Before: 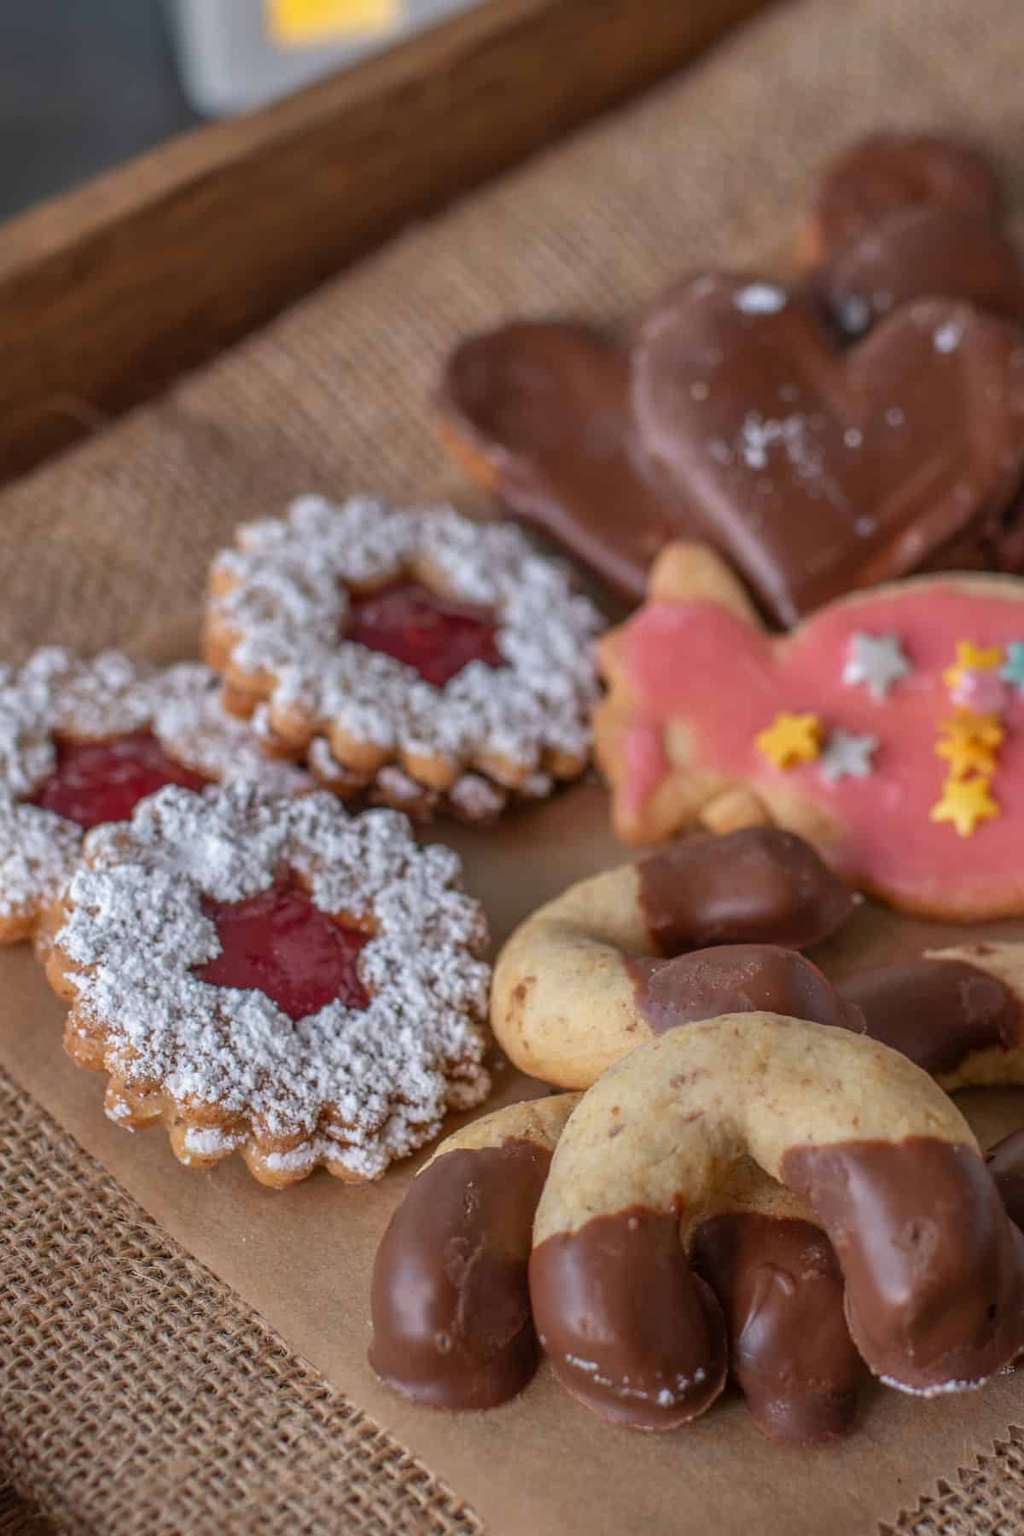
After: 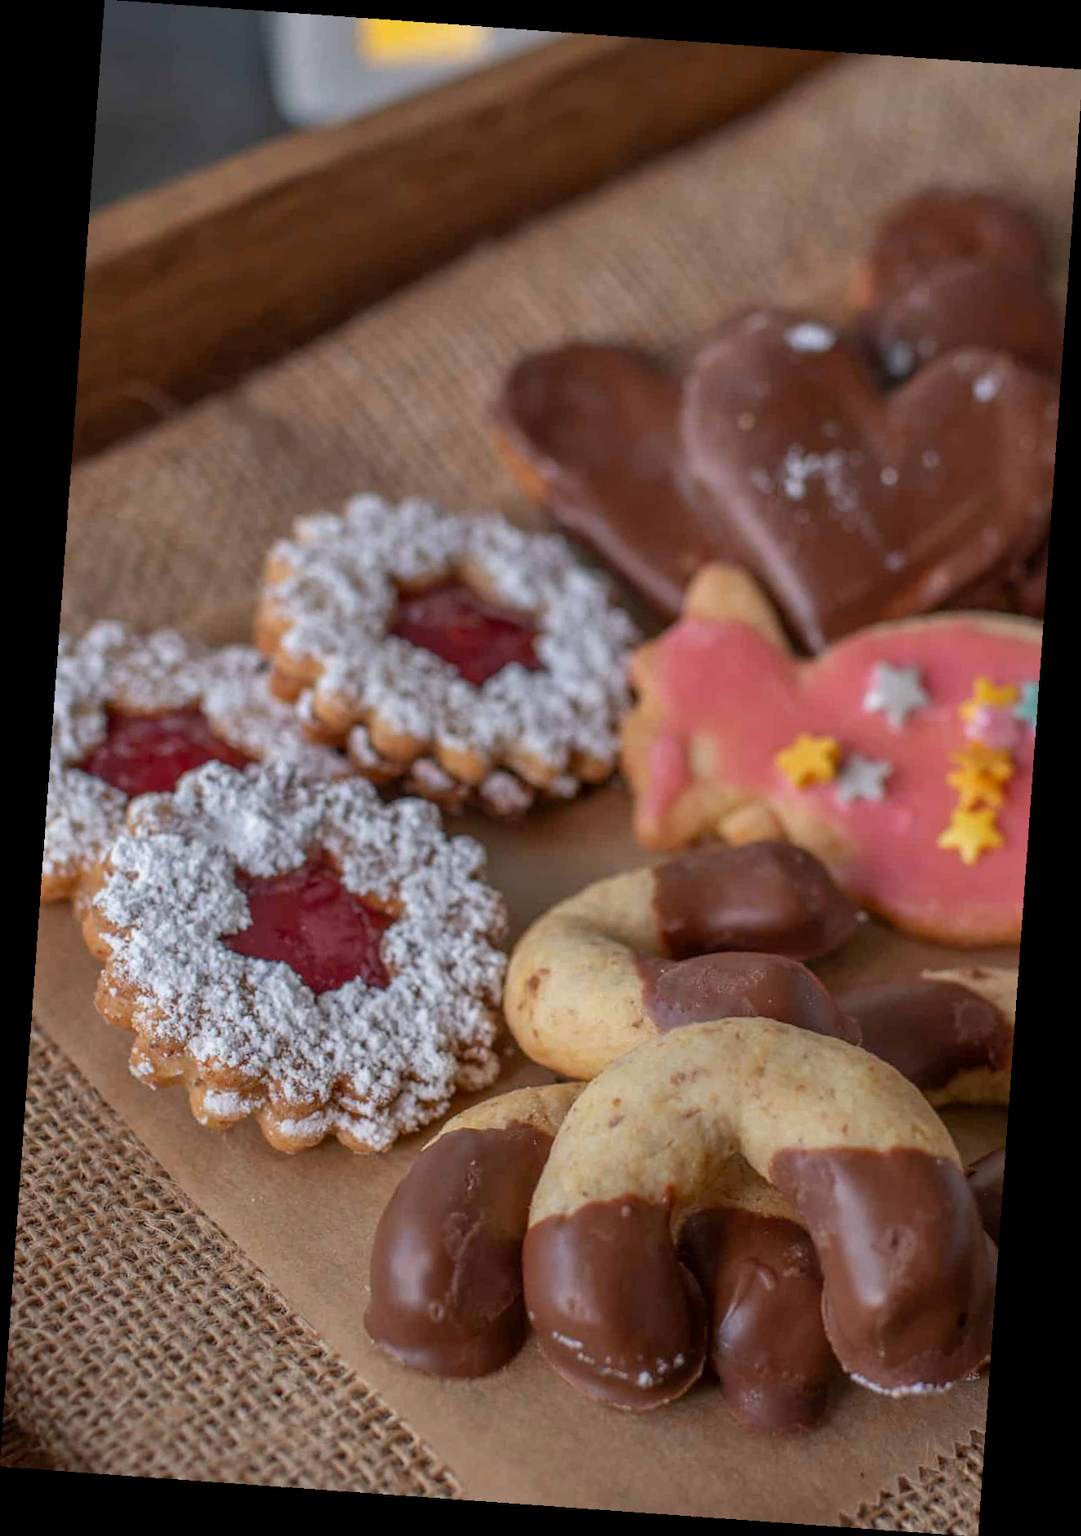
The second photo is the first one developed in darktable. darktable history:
rotate and perspective: rotation 4.1°, automatic cropping off
exposure: black level correction 0.002, exposure -0.1 EV, compensate highlight preservation false
